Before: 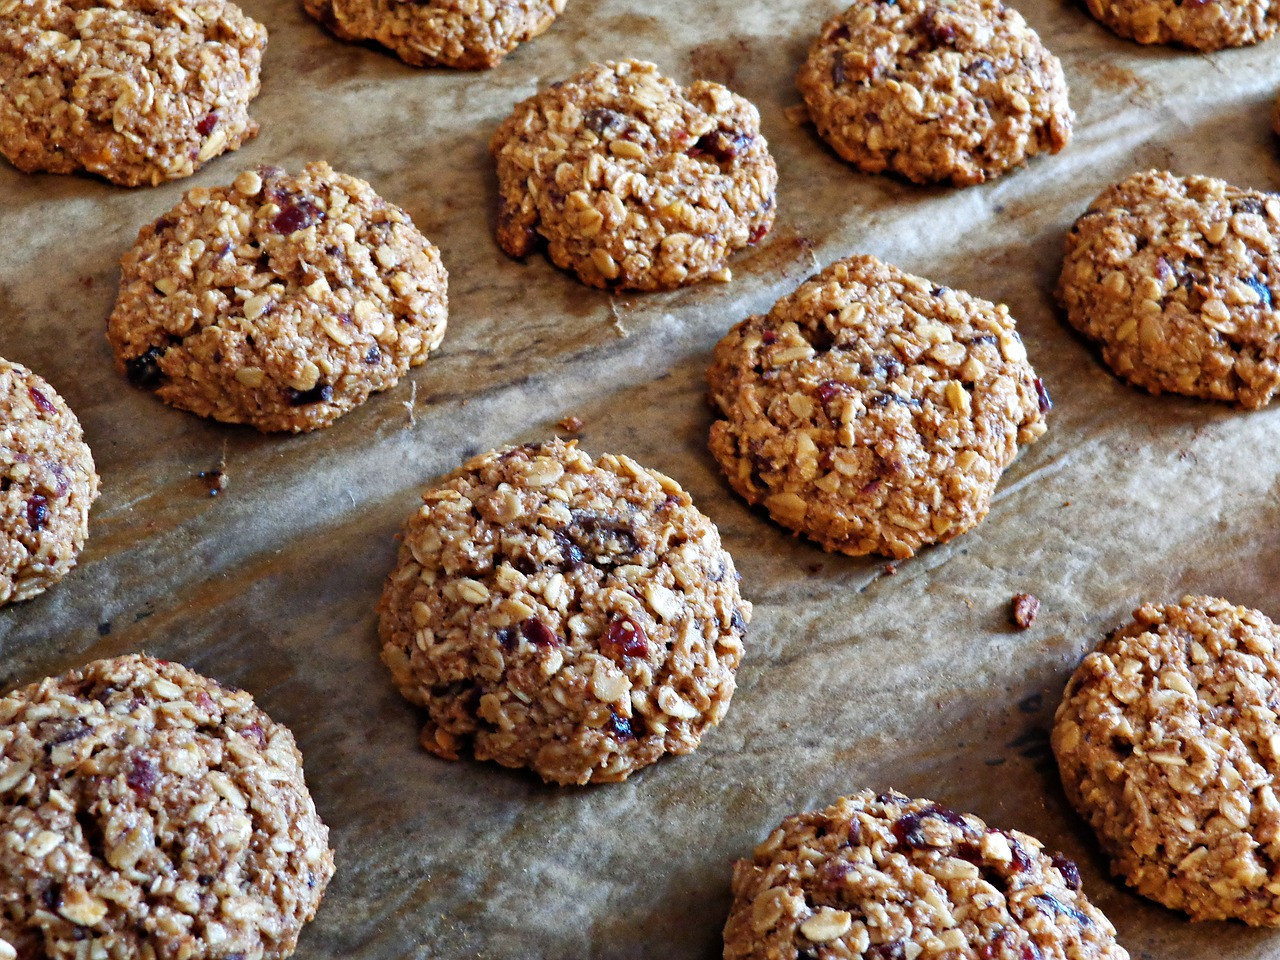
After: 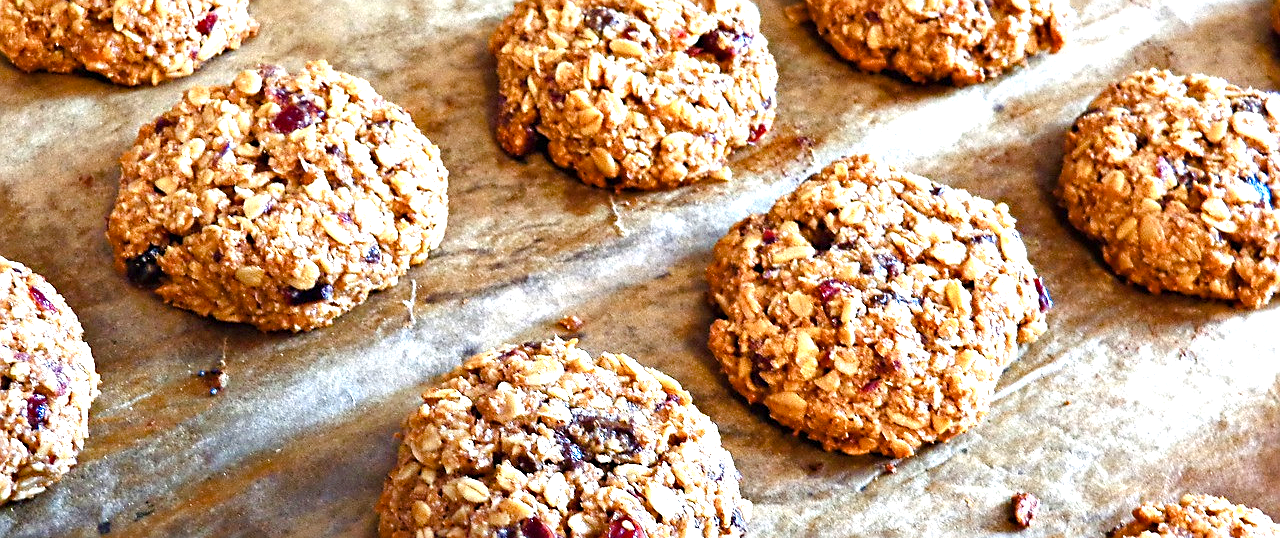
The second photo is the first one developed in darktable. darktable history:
exposure: black level correction 0, exposure 1 EV, compensate exposure bias true, compensate highlight preservation false
color balance rgb: linear chroma grading › shadows 32%, linear chroma grading › global chroma -2%, linear chroma grading › mid-tones 4%, perceptual saturation grading › global saturation -2%, perceptual saturation grading › highlights -8%, perceptual saturation grading › mid-tones 8%, perceptual saturation grading › shadows 4%, perceptual brilliance grading › highlights 8%, perceptual brilliance grading › mid-tones 4%, perceptual brilliance grading › shadows 2%, global vibrance 16%, saturation formula JzAzBz (2021)
crop and rotate: top 10.605%, bottom 33.274%
sharpen: on, module defaults
